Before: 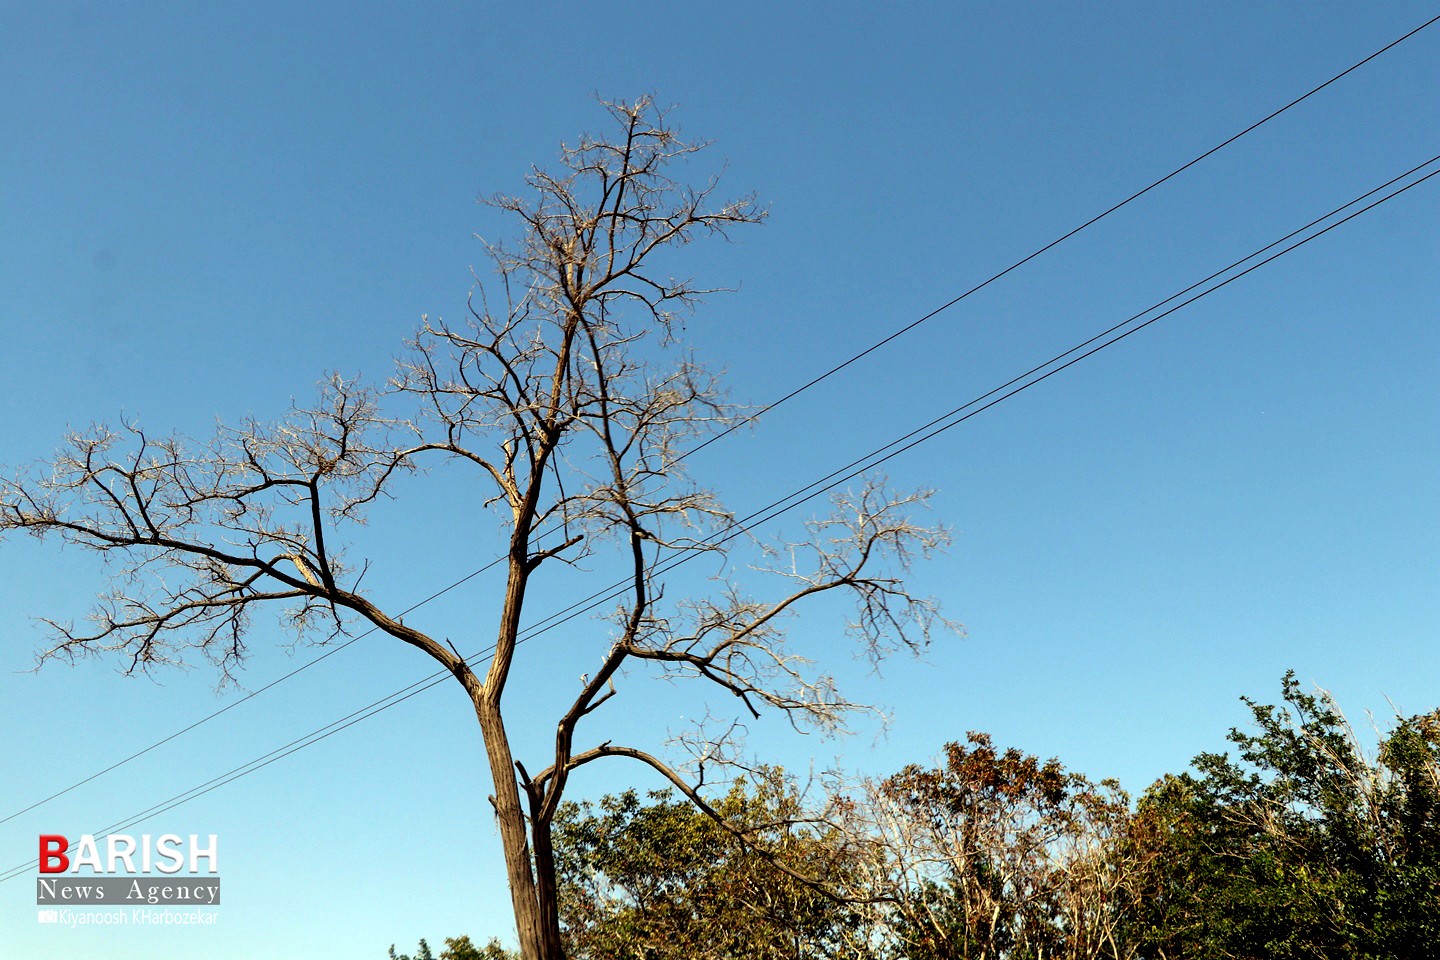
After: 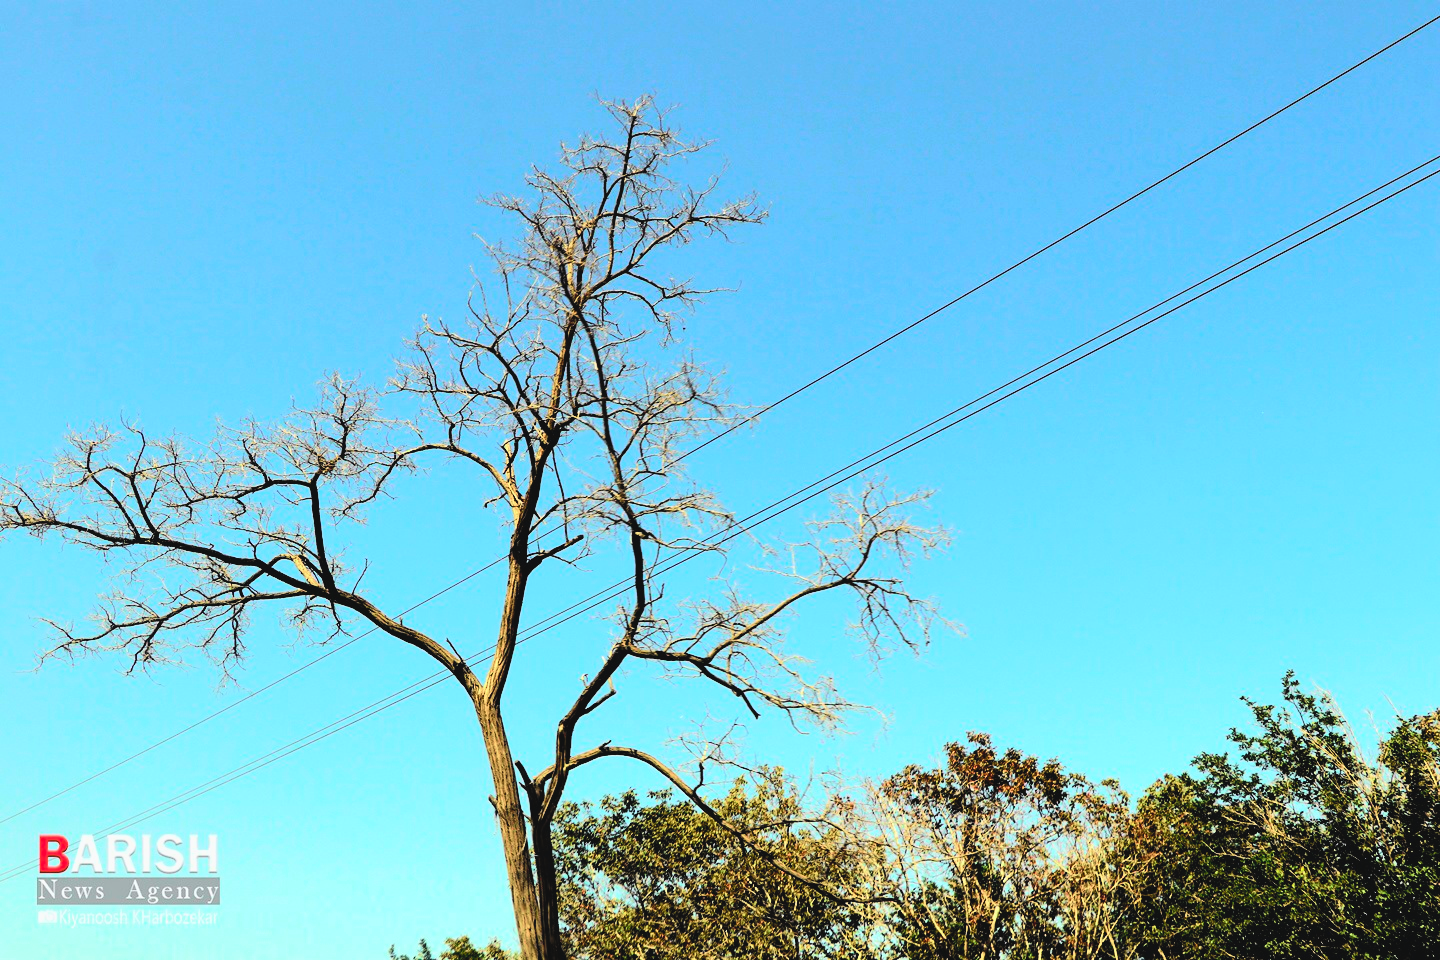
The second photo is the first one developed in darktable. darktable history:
contrast brightness saturation: contrast -0.1, brightness 0.05, saturation 0.08
tone equalizer: -8 EV -1.08 EV, -7 EV -1.01 EV, -6 EV -0.867 EV, -5 EV -0.578 EV, -3 EV 0.578 EV, -2 EV 0.867 EV, -1 EV 1.01 EV, +0 EV 1.08 EV, edges refinement/feathering 500, mask exposure compensation -1.57 EV, preserve details no
tone curve: curves: ch0 [(0, 0) (0.048, 0.024) (0.099, 0.082) (0.227, 0.255) (0.407, 0.482) (0.543, 0.634) (0.719, 0.77) (0.837, 0.843) (1, 0.906)]; ch1 [(0, 0) (0.3, 0.268) (0.404, 0.374) (0.475, 0.463) (0.501, 0.499) (0.514, 0.502) (0.551, 0.541) (0.643, 0.648) (0.682, 0.674) (0.802, 0.812) (1, 1)]; ch2 [(0, 0) (0.259, 0.207) (0.323, 0.311) (0.364, 0.368) (0.442, 0.461) (0.498, 0.498) (0.531, 0.528) (0.581, 0.602) (0.629, 0.659) (0.768, 0.728) (1, 1)], color space Lab, independent channels, preserve colors none
shadows and highlights: shadows 25, highlights -25
